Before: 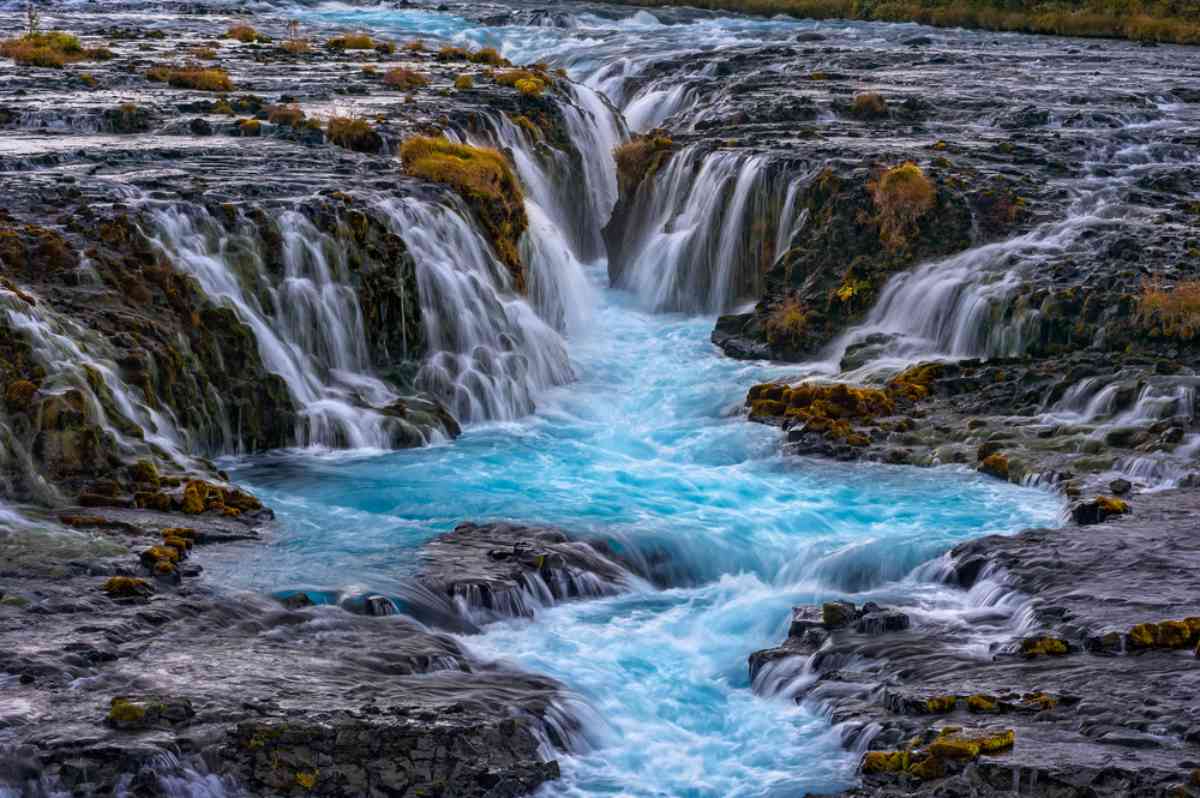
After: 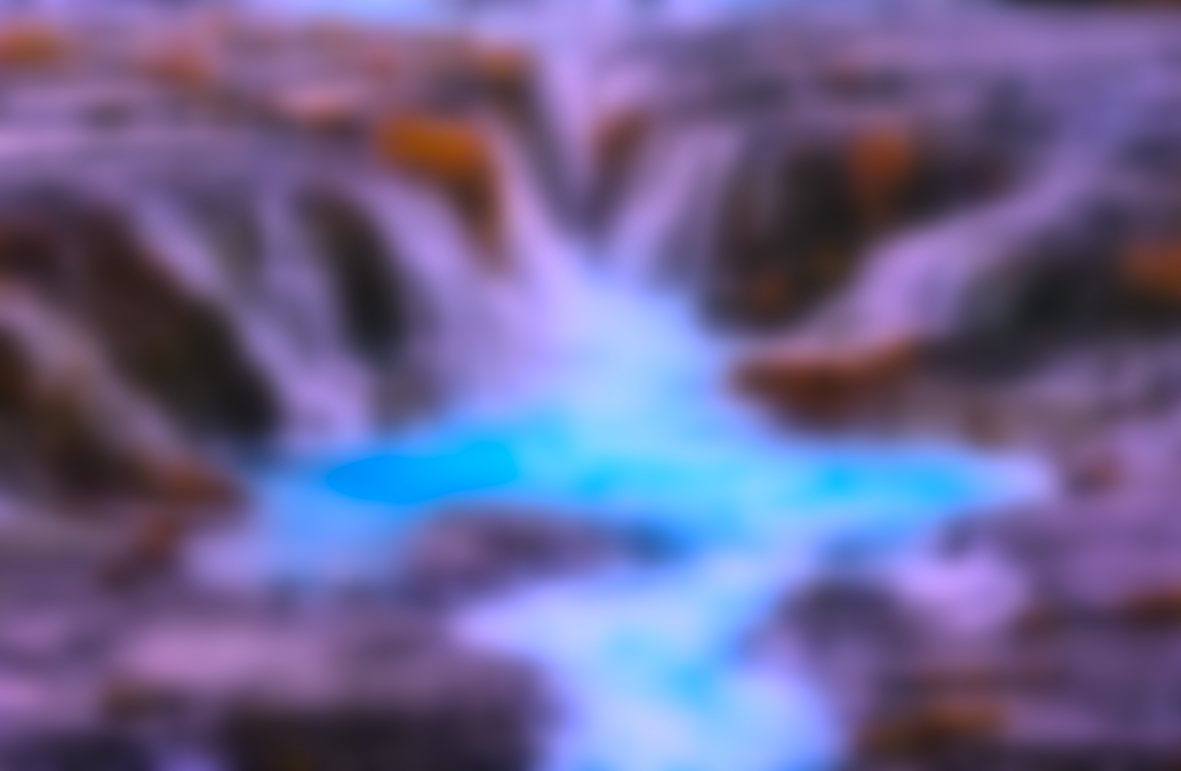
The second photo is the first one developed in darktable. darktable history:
color correction: highlights a* 19.5, highlights b* -11.53, saturation 1.69
rotate and perspective: rotation -1.32°, lens shift (horizontal) -0.031, crop left 0.015, crop right 0.985, crop top 0.047, crop bottom 0.982
lowpass: radius 16, unbound 0
tone curve: curves: ch0 [(0, 0) (0.004, 0.001) (0.133, 0.112) (0.325, 0.362) (0.832, 0.893) (1, 1)], color space Lab, linked channels, preserve colors none
